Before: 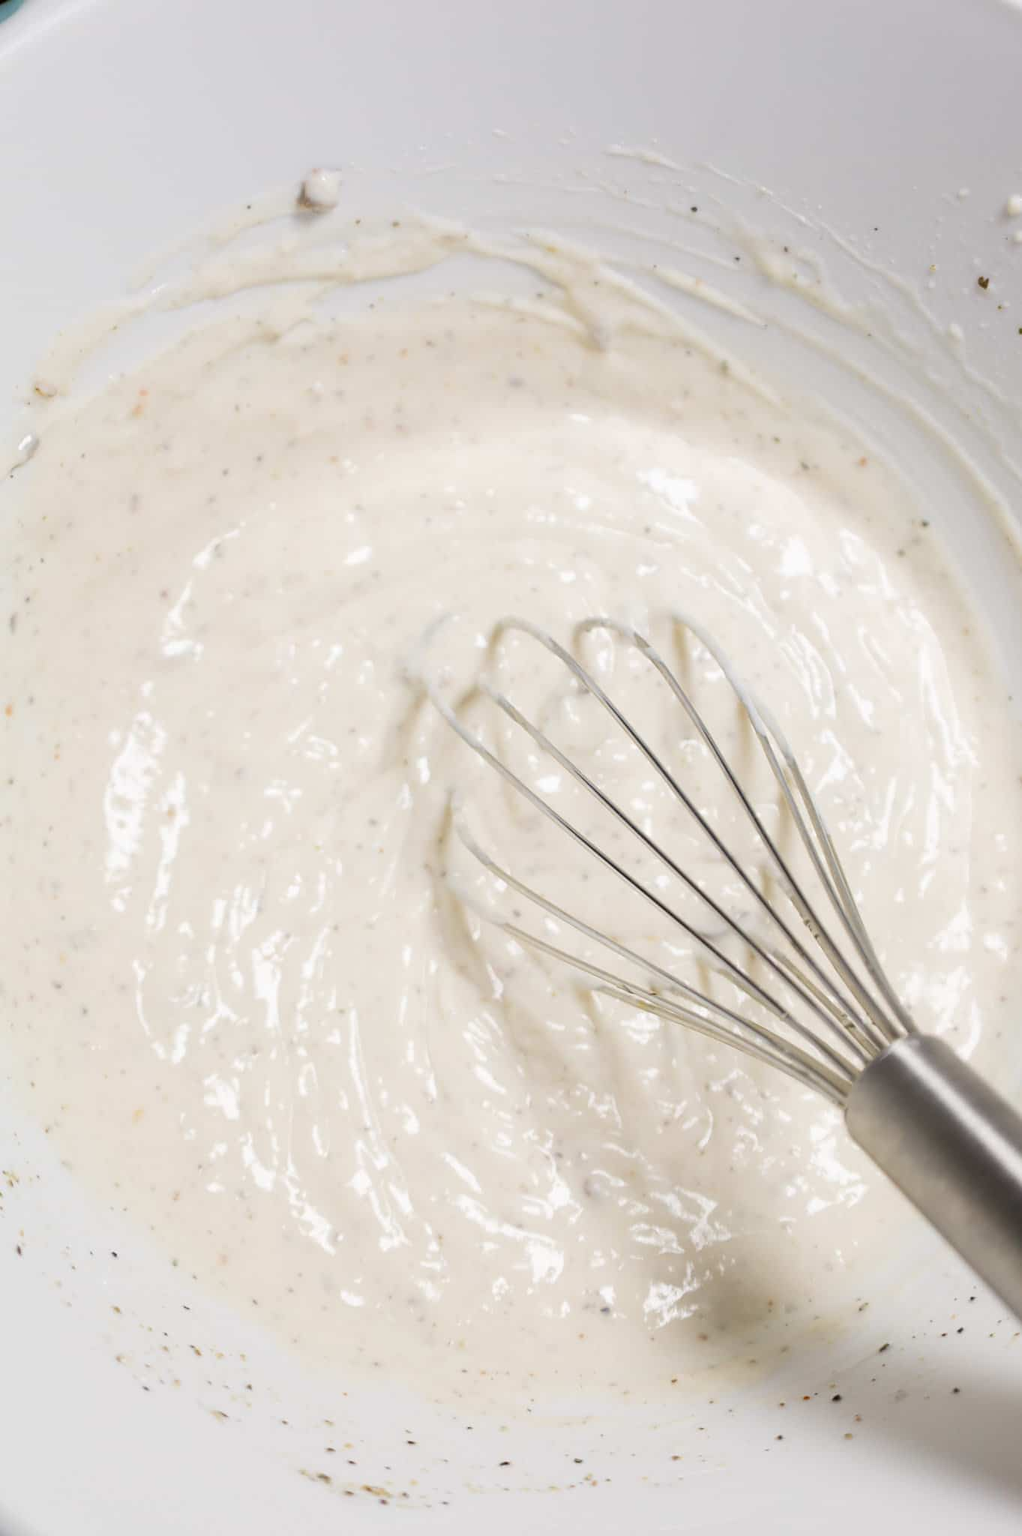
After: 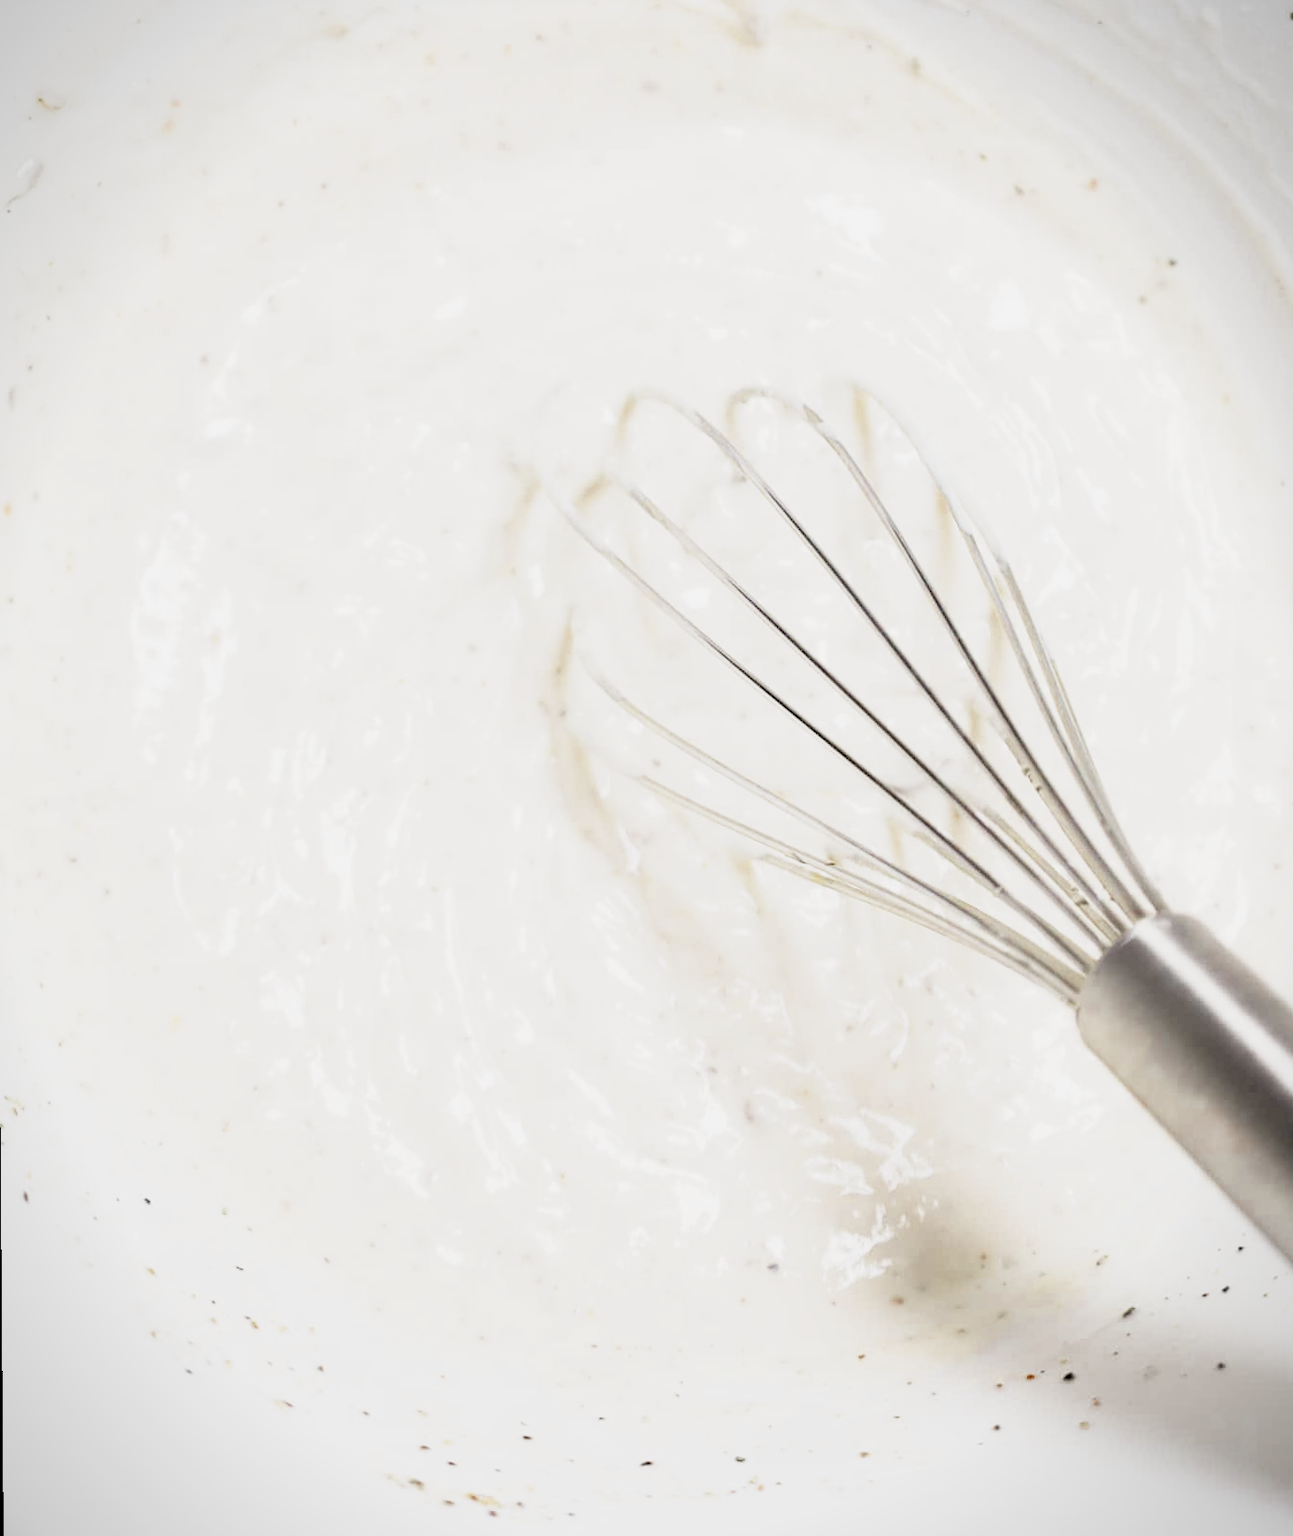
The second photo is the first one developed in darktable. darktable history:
rgb levels: levels [[0.013, 0.434, 0.89], [0, 0.5, 1], [0, 0.5, 1]]
rotate and perspective: rotation -0.45°, automatic cropping original format, crop left 0.008, crop right 0.992, crop top 0.012, crop bottom 0.988
vignetting: fall-off start 100%, fall-off radius 64.94%, automatic ratio true, unbound false
crop and rotate: top 19.998%
base curve: curves: ch0 [(0, 0) (0.088, 0.125) (0.176, 0.251) (0.354, 0.501) (0.613, 0.749) (1, 0.877)], preserve colors none
color zones: curves: ch0 [(0, 0.5) (0.125, 0.4) (0.25, 0.5) (0.375, 0.4) (0.5, 0.4) (0.625, 0.6) (0.75, 0.6) (0.875, 0.5)]; ch1 [(0, 0.35) (0.125, 0.45) (0.25, 0.35) (0.375, 0.35) (0.5, 0.35) (0.625, 0.35) (0.75, 0.45) (0.875, 0.35)]; ch2 [(0, 0.6) (0.125, 0.5) (0.25, 0.5) (0.375, 0.6) (0.5, 0.6) (0.625, 0.5) (0.75, 0.5) (0.875, 0.5)]
